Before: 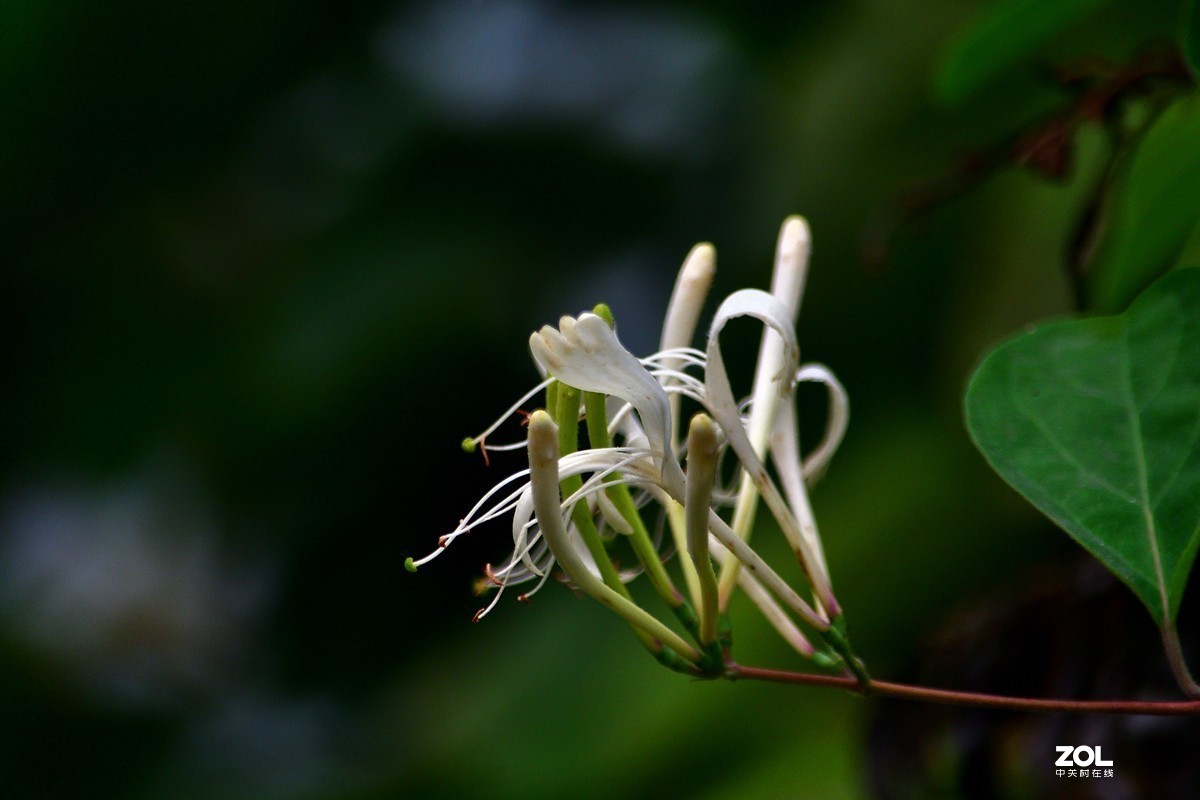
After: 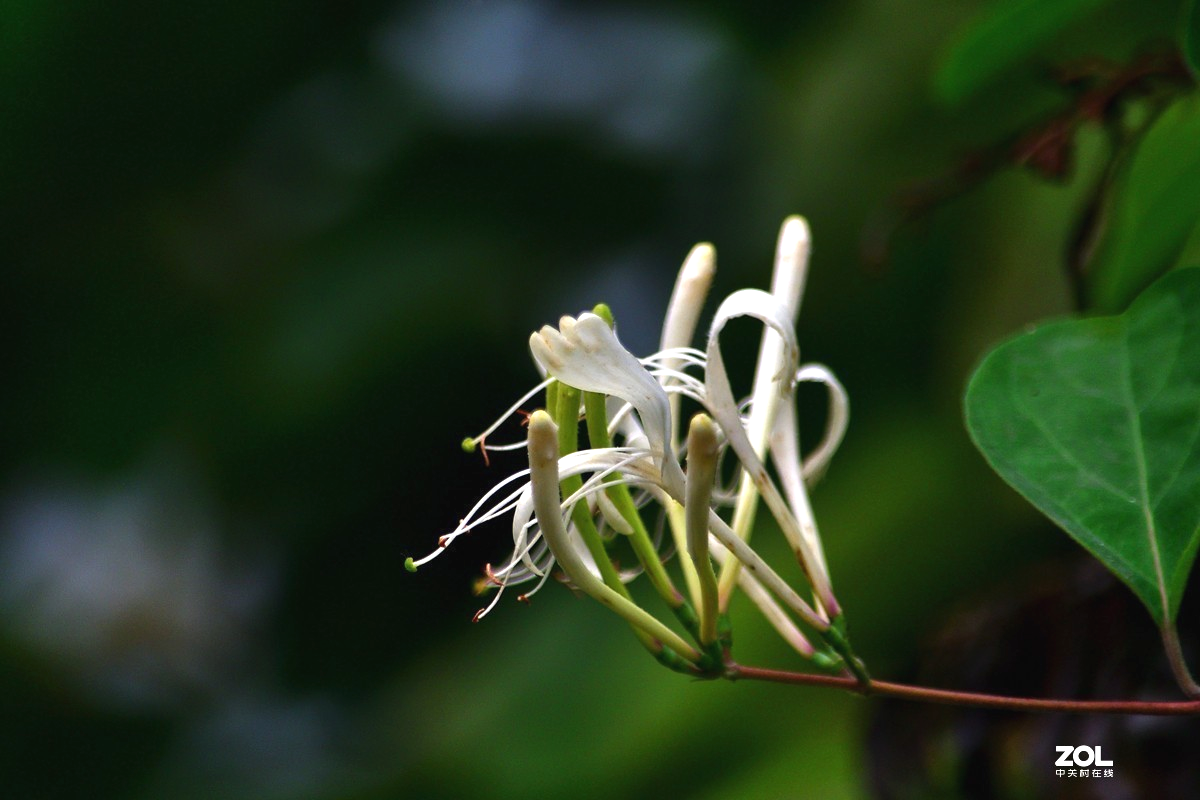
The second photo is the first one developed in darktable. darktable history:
exposure: black level correction -0.002, exposure 0.545 EV, compensate highlight preservation false
